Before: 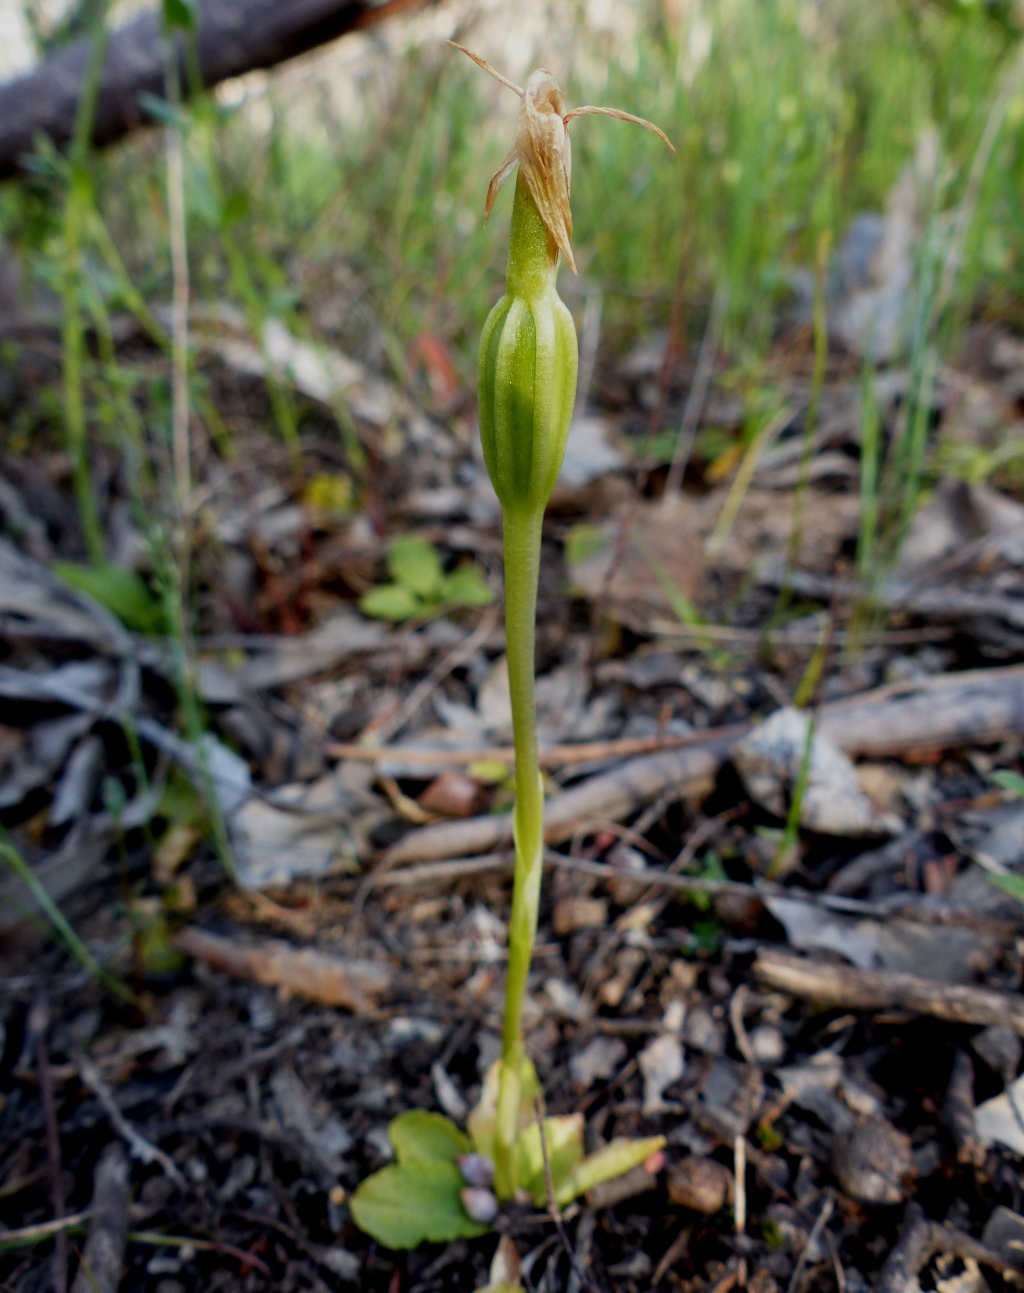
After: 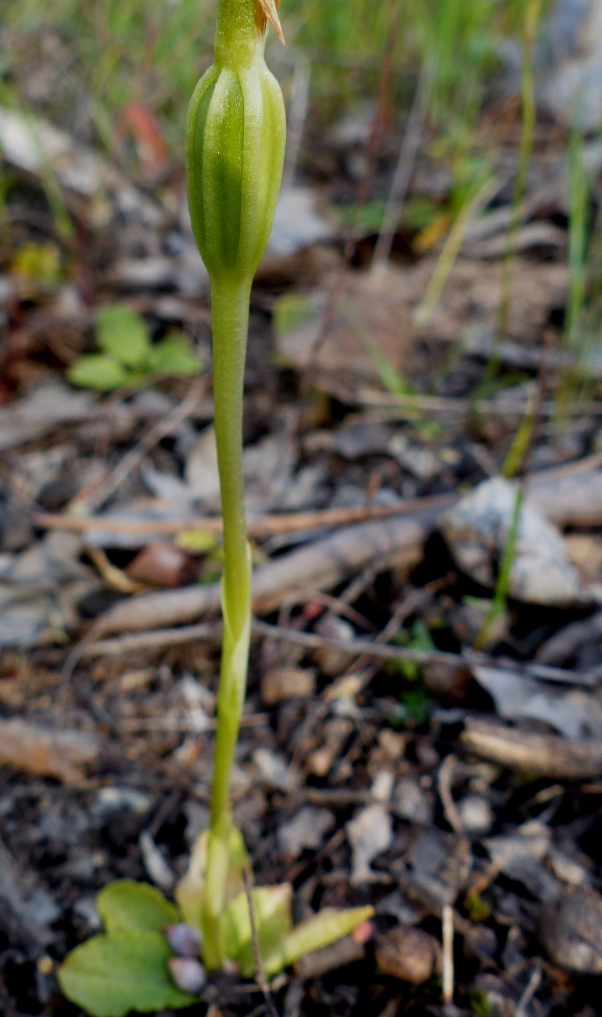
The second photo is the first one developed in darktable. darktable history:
crop and rotate: left 28.54%, top 17.8%, right 12.67%, bottom 3.495%
